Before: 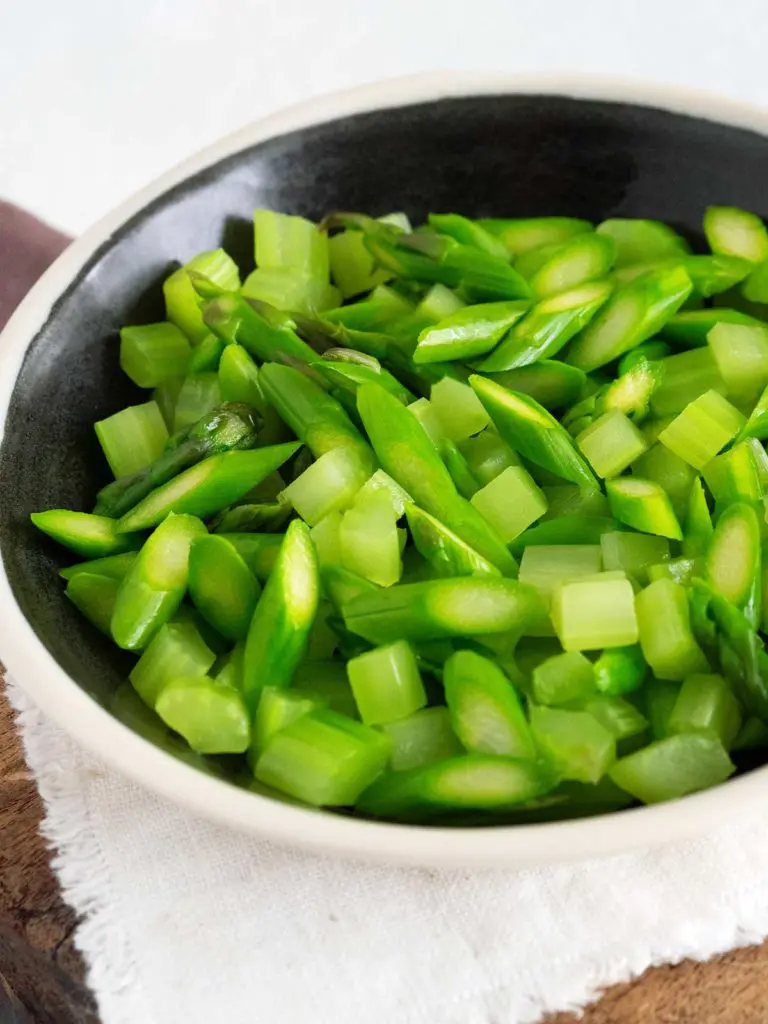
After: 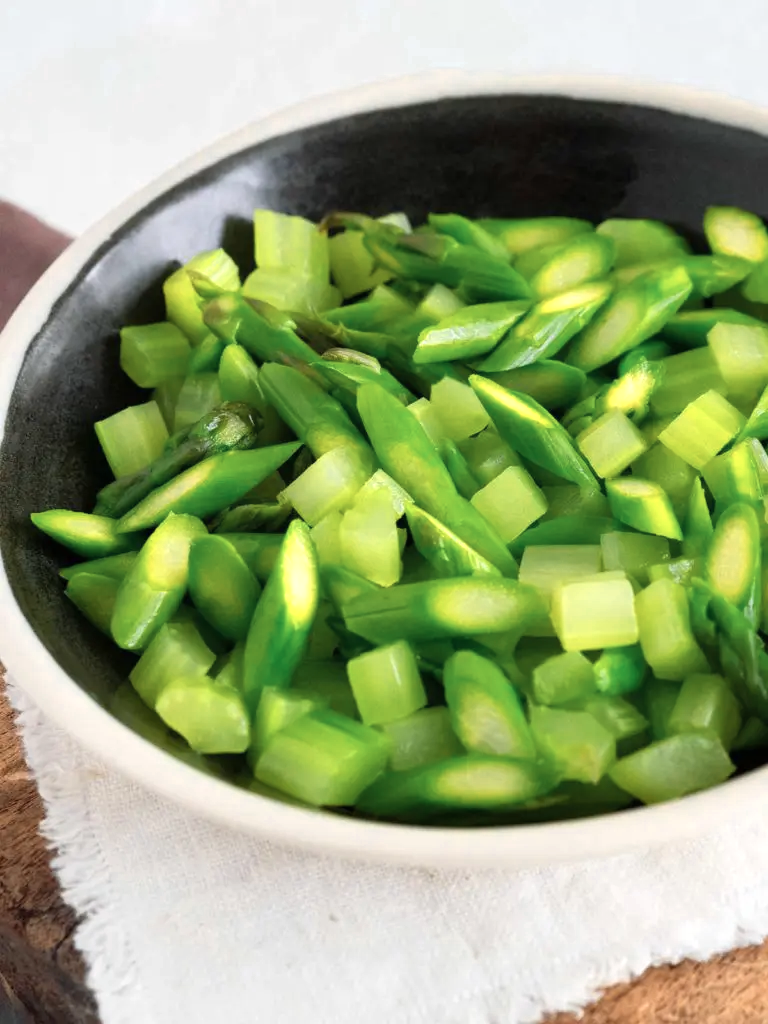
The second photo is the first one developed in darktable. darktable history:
shadows and highlights: shadows 36.82, highlights -27.69, soften with gaussian
color zones: curves: ch0 [(0.018, 0.548) (0.197, 0.654) (0.425, 0.447) (0.605, 0.658) (0.732, 0.579)]; ch1 [(0.105, 0.531) (0.224, 0.531) (0.386, 0.39) (0.618, 0.456) (0.732, 0.456) (0.956, 0.421)]; ch2 [(0.039, 0.583) (0.215, 0.465) (0.399, 0.544) (0.465, 0.548) (0.614, 0.447) (0.724, 0.43) (0.882, 0.623) (0.956, 0.632)]
